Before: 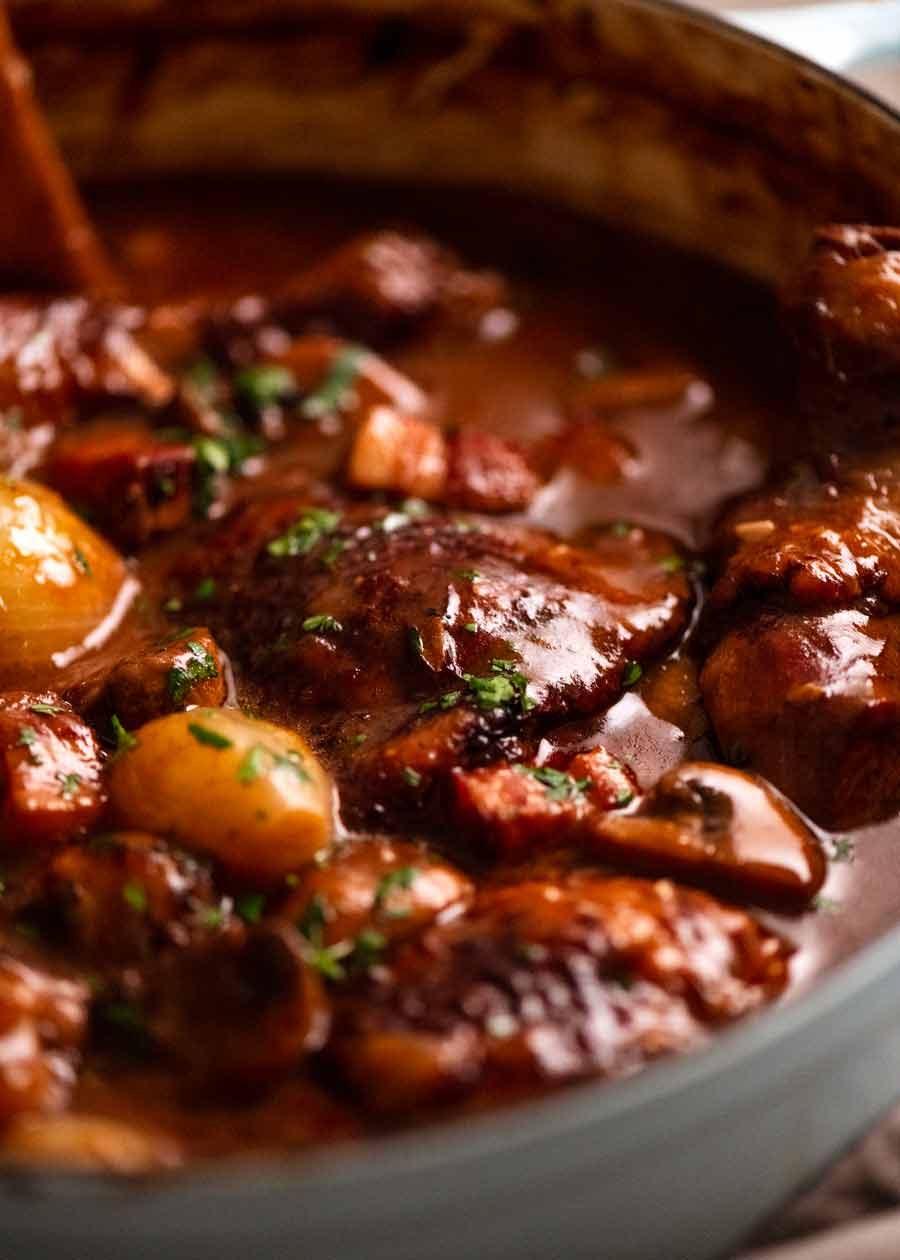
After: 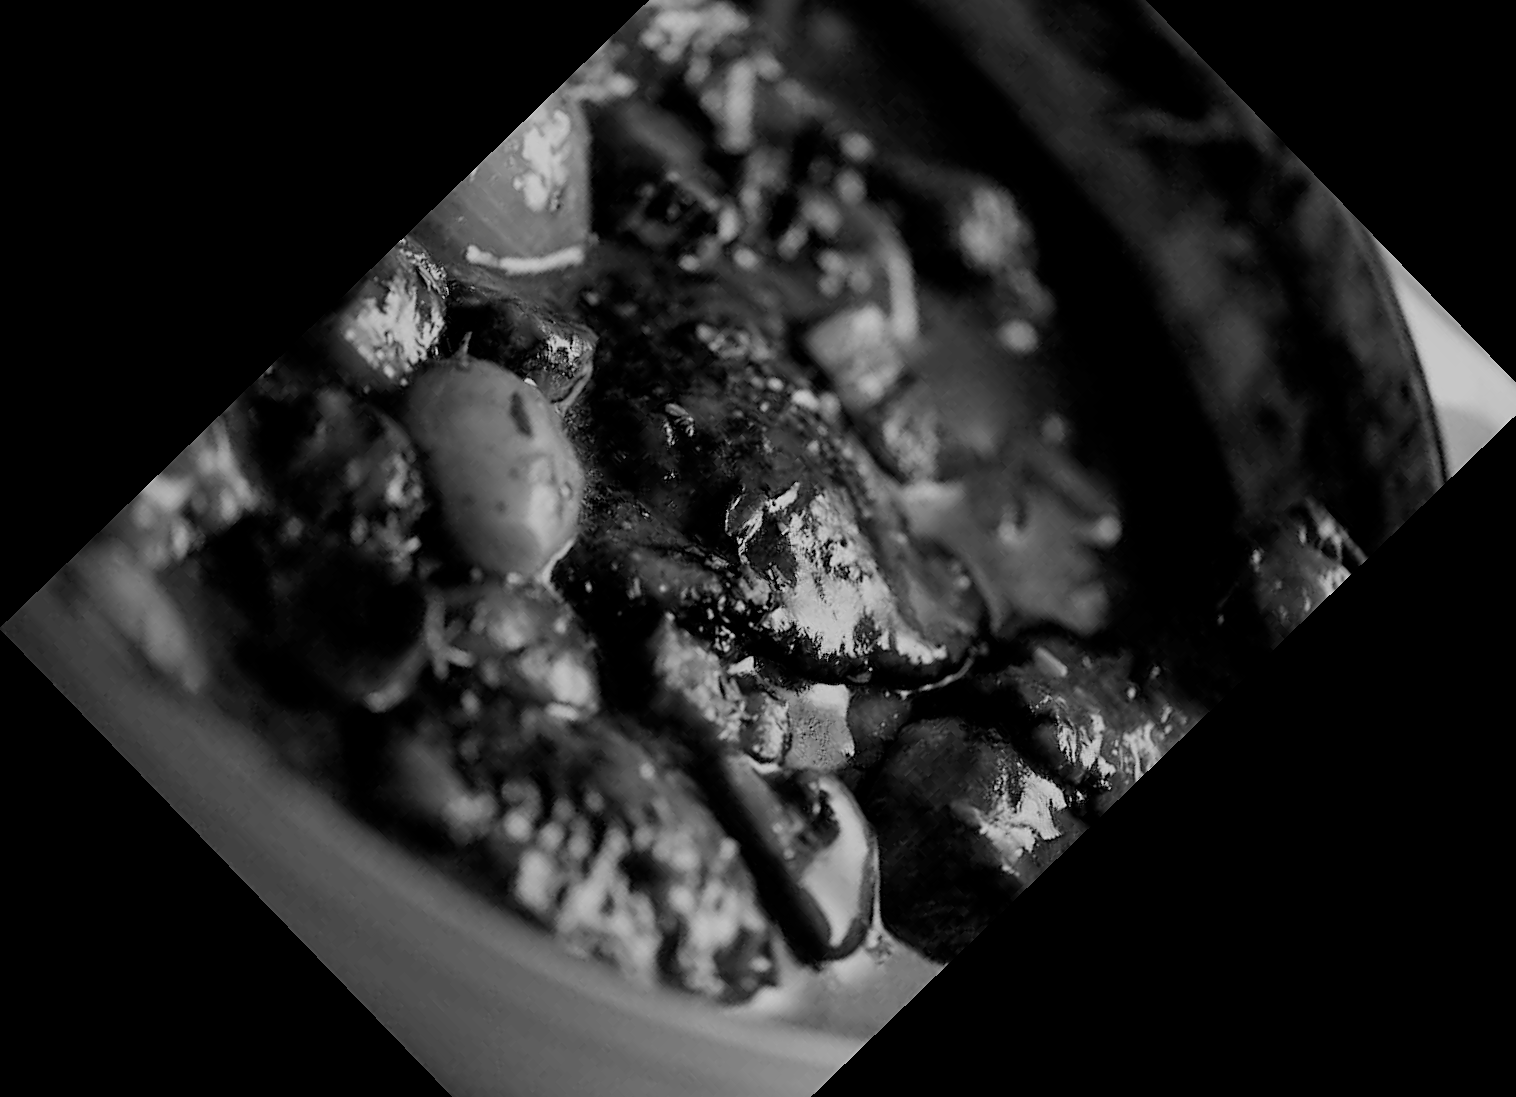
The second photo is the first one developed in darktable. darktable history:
filmic rgb: black relative exposure -8.81 EV, white relative exposure 4.99 EV, threshold 5.95 EV, target black luminance 0%, hardness 3.79, latitude 66.43%, contrast 0.818, highlights saturation mix 10.86%, shadows ↔ highlights balance 20.37%, enable highlight reconstruction true
crop and rotate: angle -45.96°, top 16.287%, right 0.952%, bottom 11.615%
color correction: highlights b* 0.03, saturation 0.14
sharpen: on, module defaults
color calibration: output gray [0.21, 0.42, 0.37, 0], illuminant as shot in camera, x 0.358, y 0.373, temperature 4628.91 K, gamut compression 0.985
